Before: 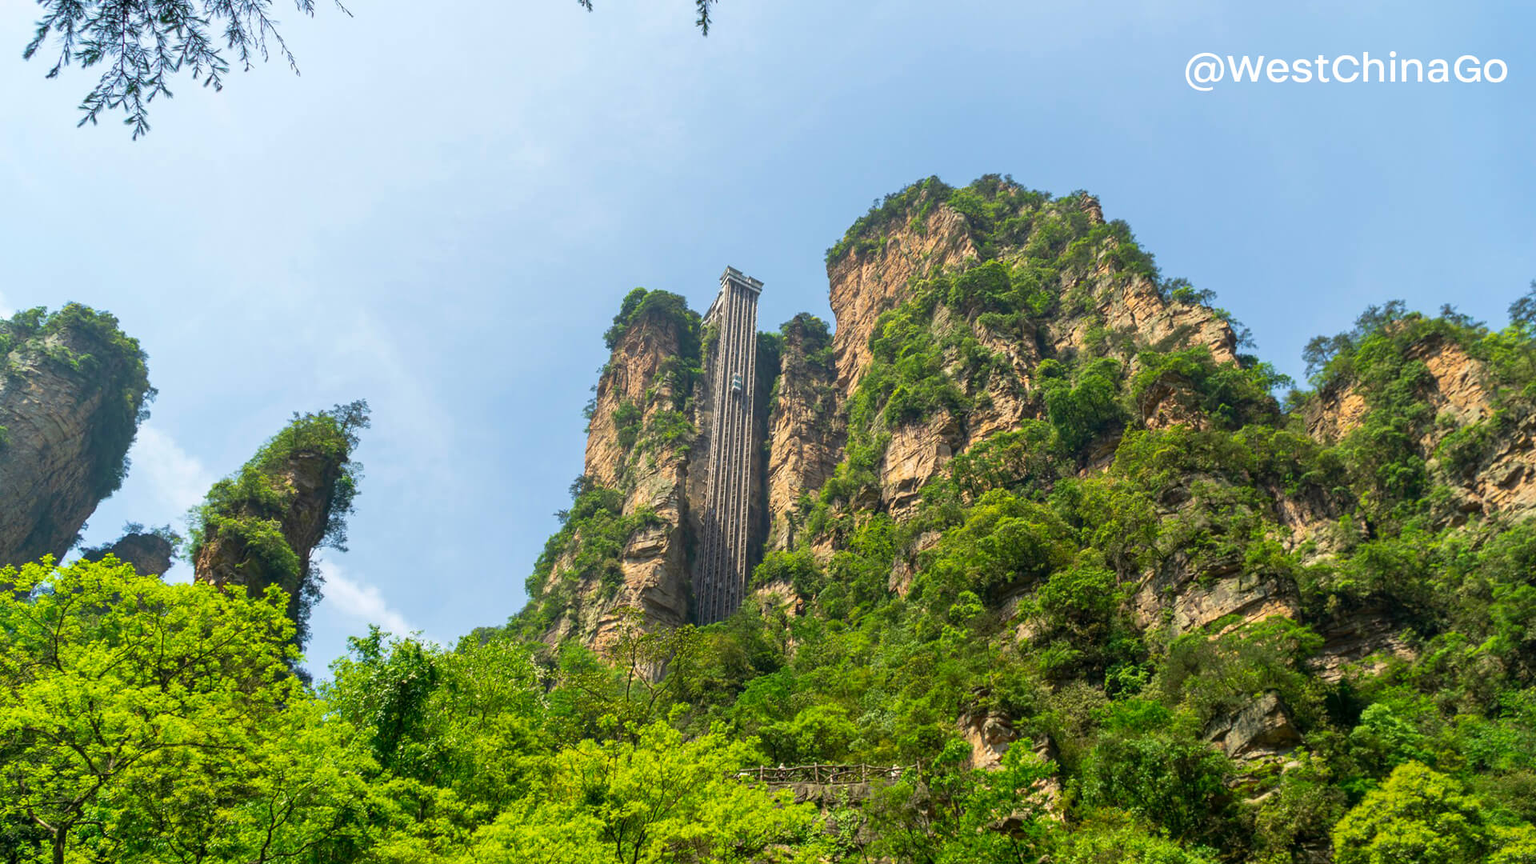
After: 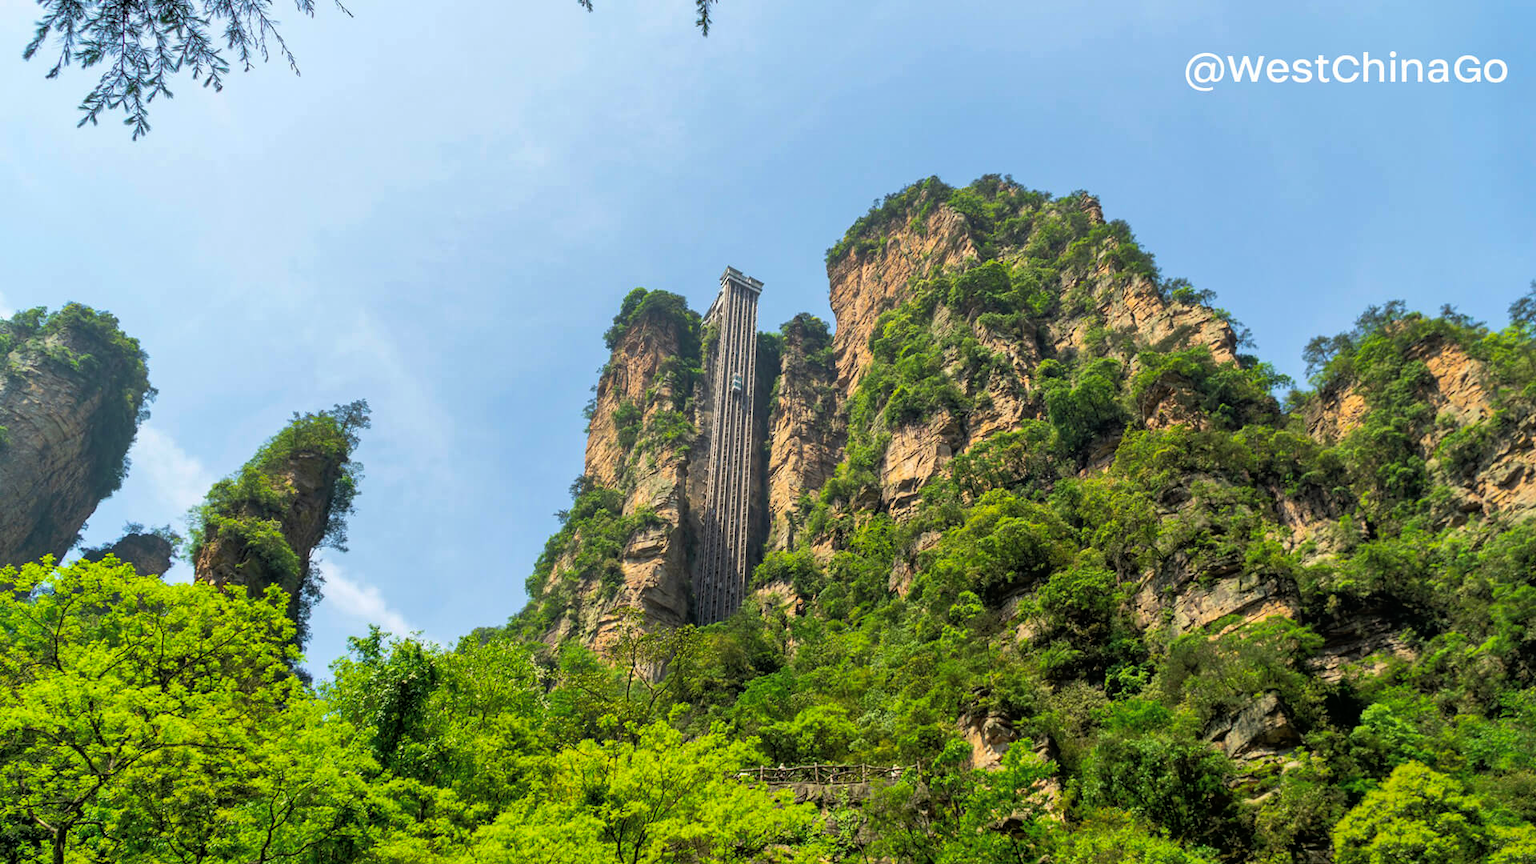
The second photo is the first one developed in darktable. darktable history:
tone curve: curves: ch0 [(0, 0) (0.118, 0.034) (0.182, 0.124) (0.265, 0.214) (0.504, 0.508) (0.783, 0.825) (1, 1)], color space Lab, linked channels, preserve colors none
shadows and highlights: on, module defaults
